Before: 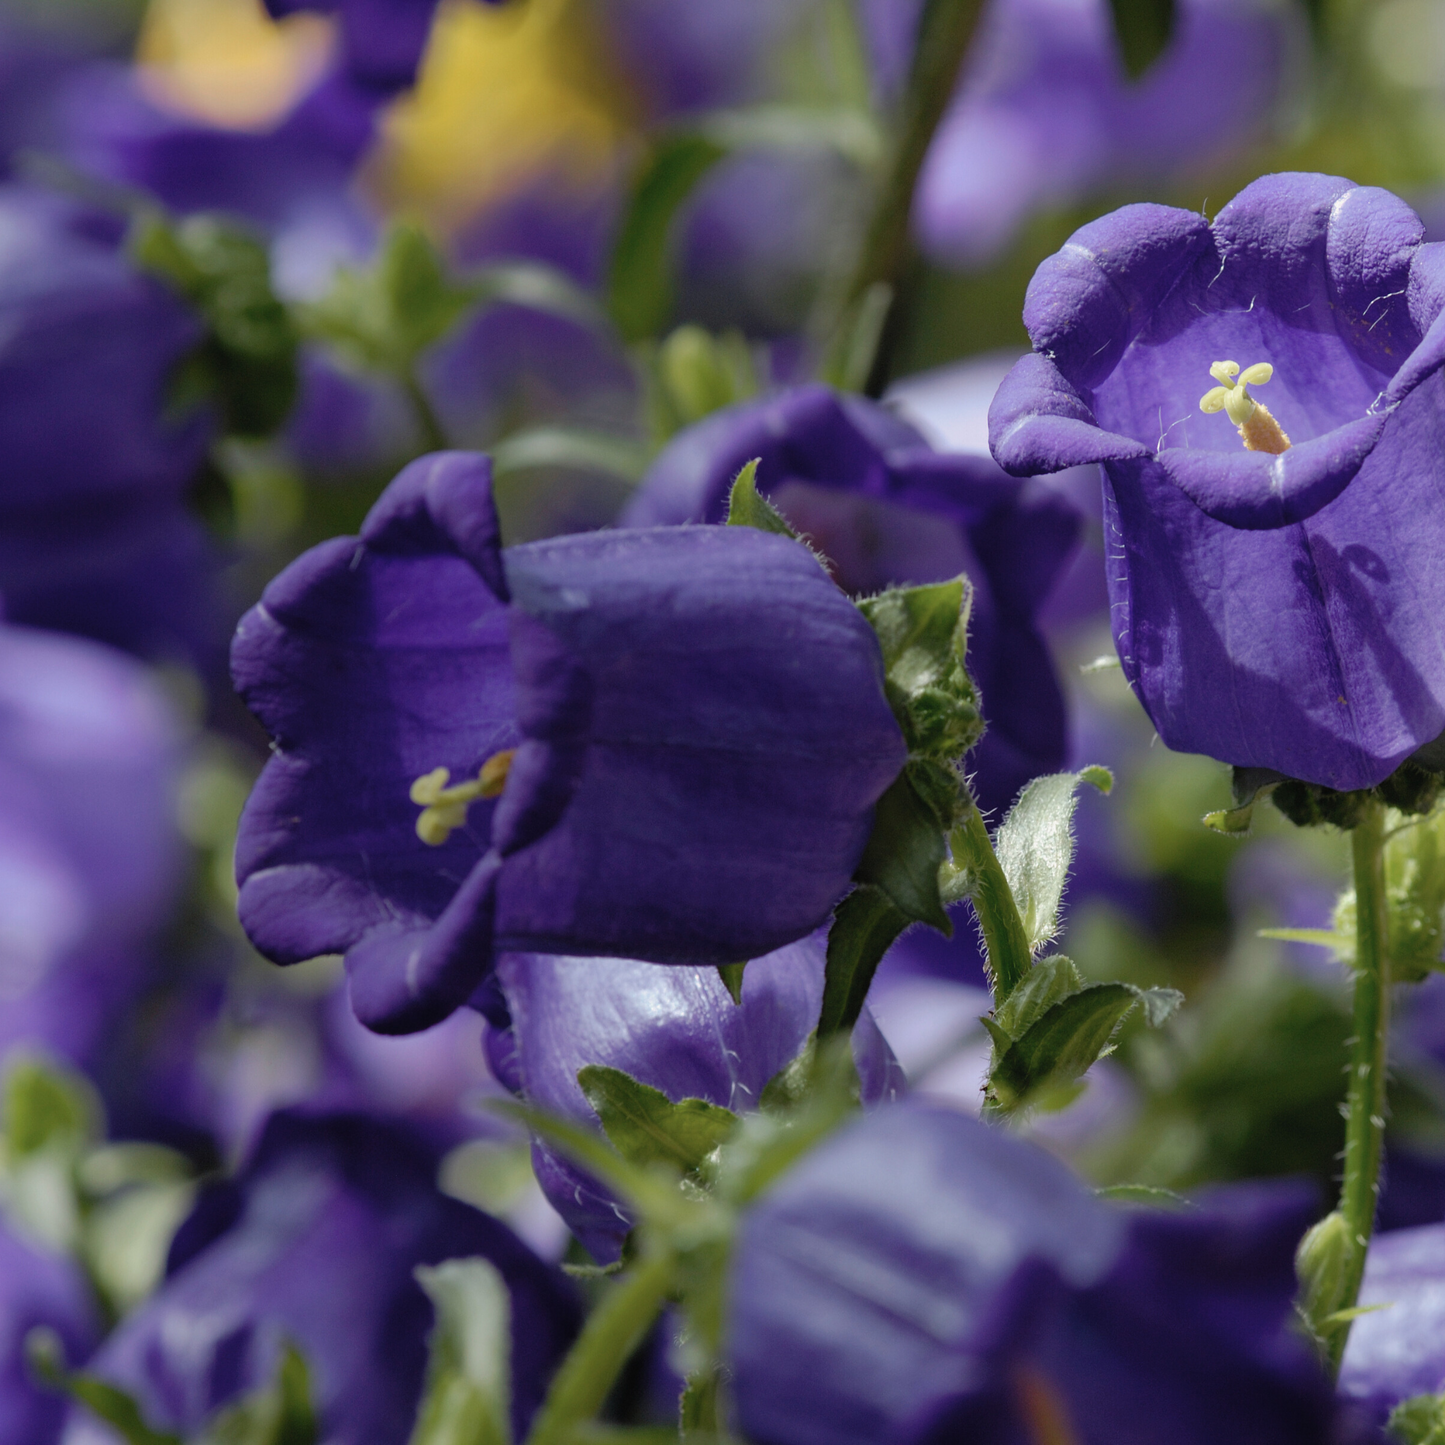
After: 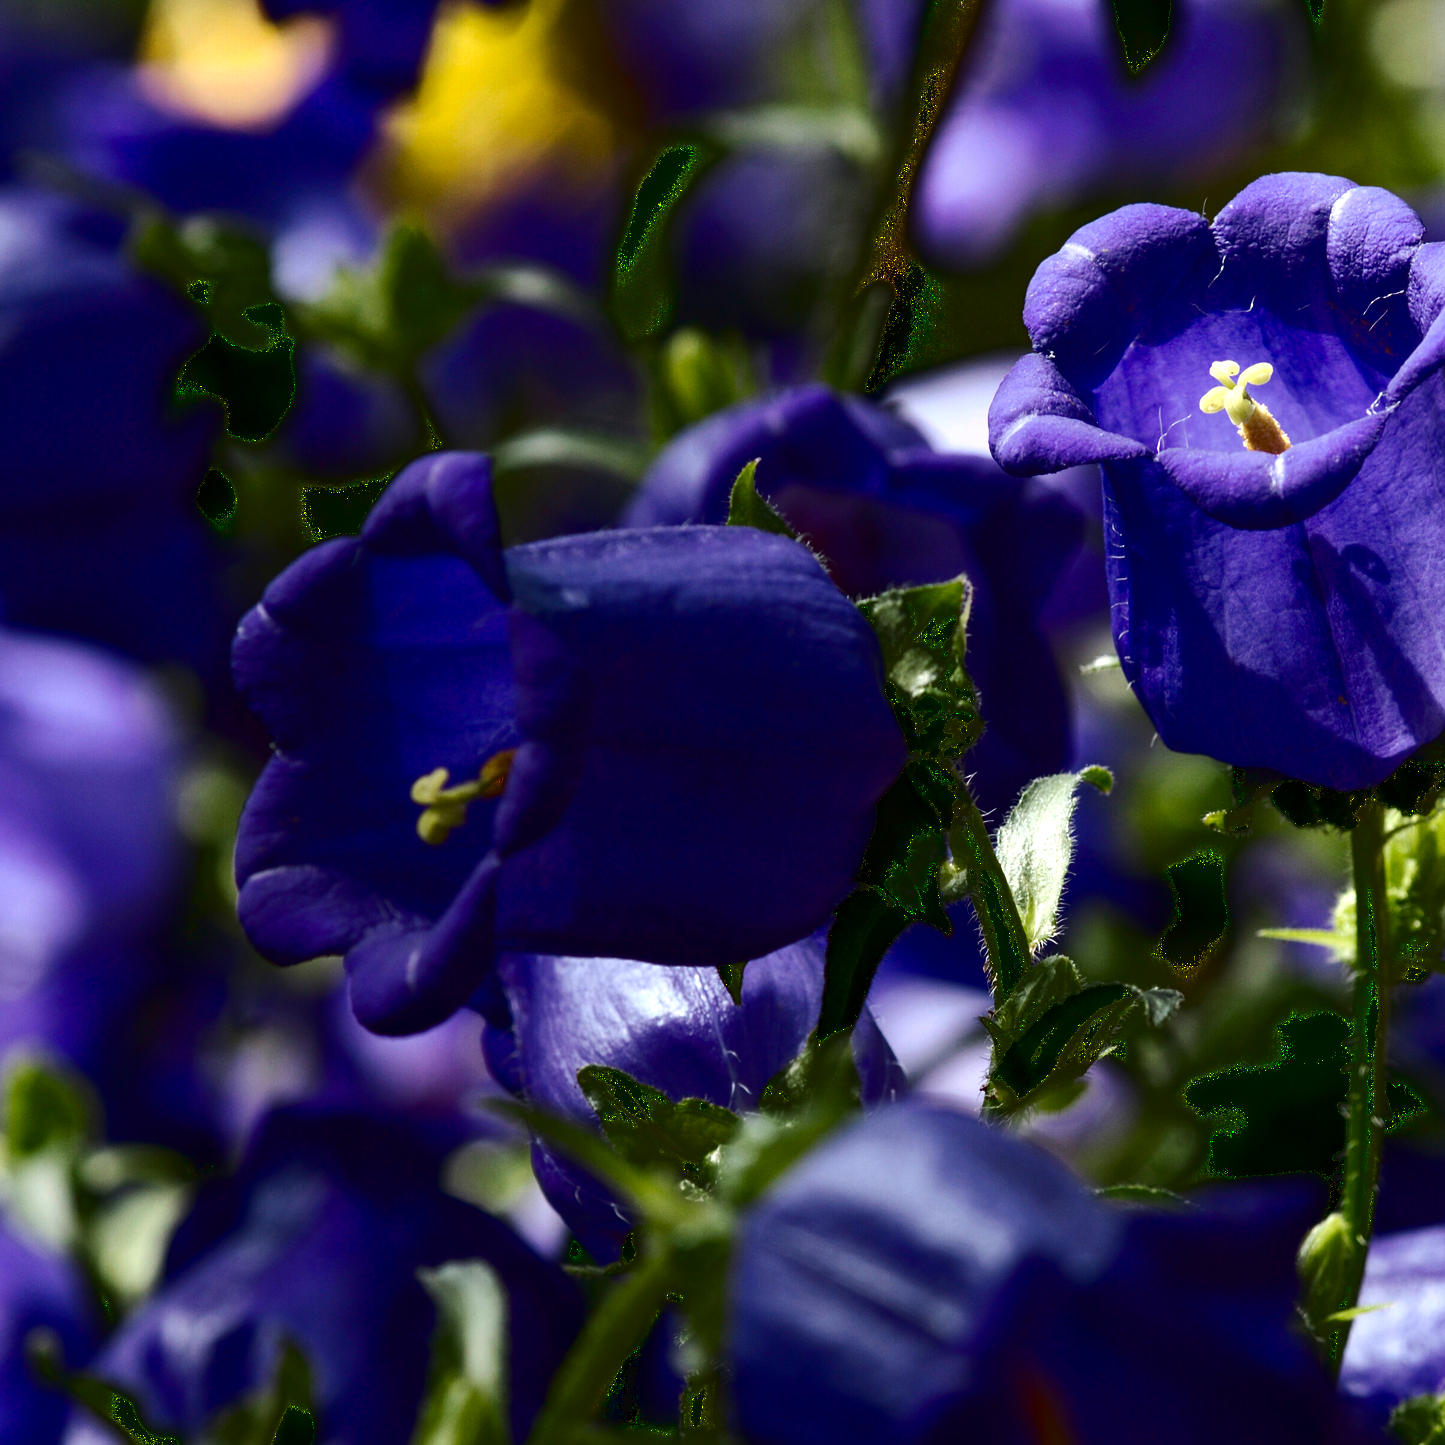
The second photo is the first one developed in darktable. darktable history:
exposure: exposure 0.607 EV, compensate highlight preservation false
contrast brightness saturation: contrast 0.086, brightness -0.609, saturation 0.168
tone curve: curves: ch0 [(0, 0.023) (0.087, 0.065) (0.184, 0.168) (0.45, 0.54) (0.57, 0.683) (0.722, 0.825) (0.877, 0.948) (1, 1)]; ch1 [(0, 0) (0.388, 0.369) (0.44, 0.44) (0.489, 0.481) (0.534, 0.551) (0.657, 0.659) (1, 1)]; ch2 [(0, 0) (0.353, 0.317) (0.408, 0.427) (0.472, 0.46) (0.5, 0.496) (0.537, 0.539) (0.576, 0.592) (0.625, 0.631) (1, 1)]
